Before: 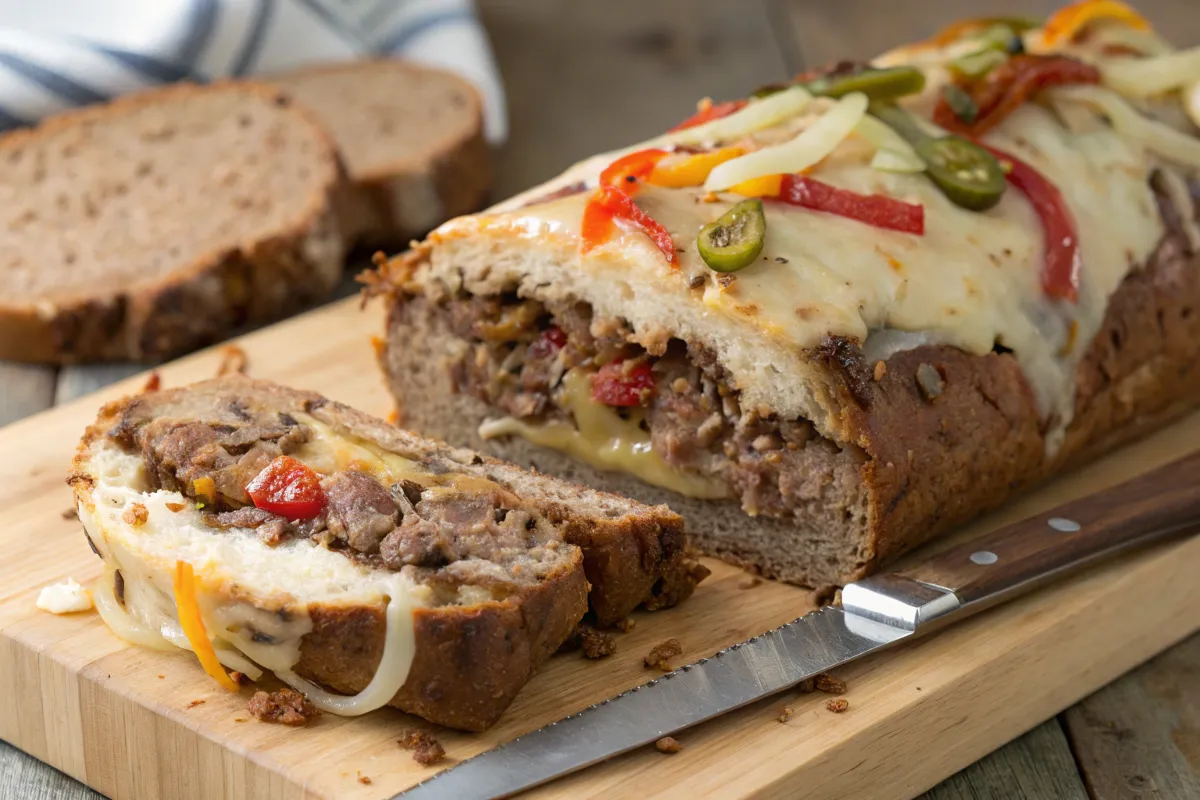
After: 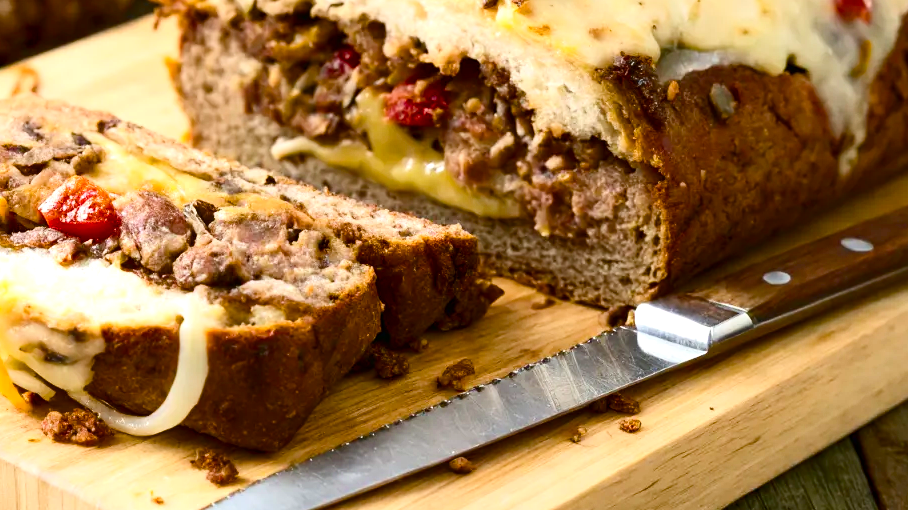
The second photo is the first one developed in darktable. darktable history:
crop and rotate: left 17.299%, top 35.115%, right 7.015%, bottom 1.024%
contrast brightness saturation: contrast 0.28
color balance rgb: linear chroma grading › shadows -2.2%, linear chroma grading › highlights -15%, linear chroma grading › global chroma -10%, linear chroma grading › mid-tones -10%, perceptual saturation grading › global saturation 45%, perceptual saturation grading › highlights -50%, perceptual saturation grading › shadows 30%, perceptual brilliance grading › global brilliance 18%, global vibrance 45%
